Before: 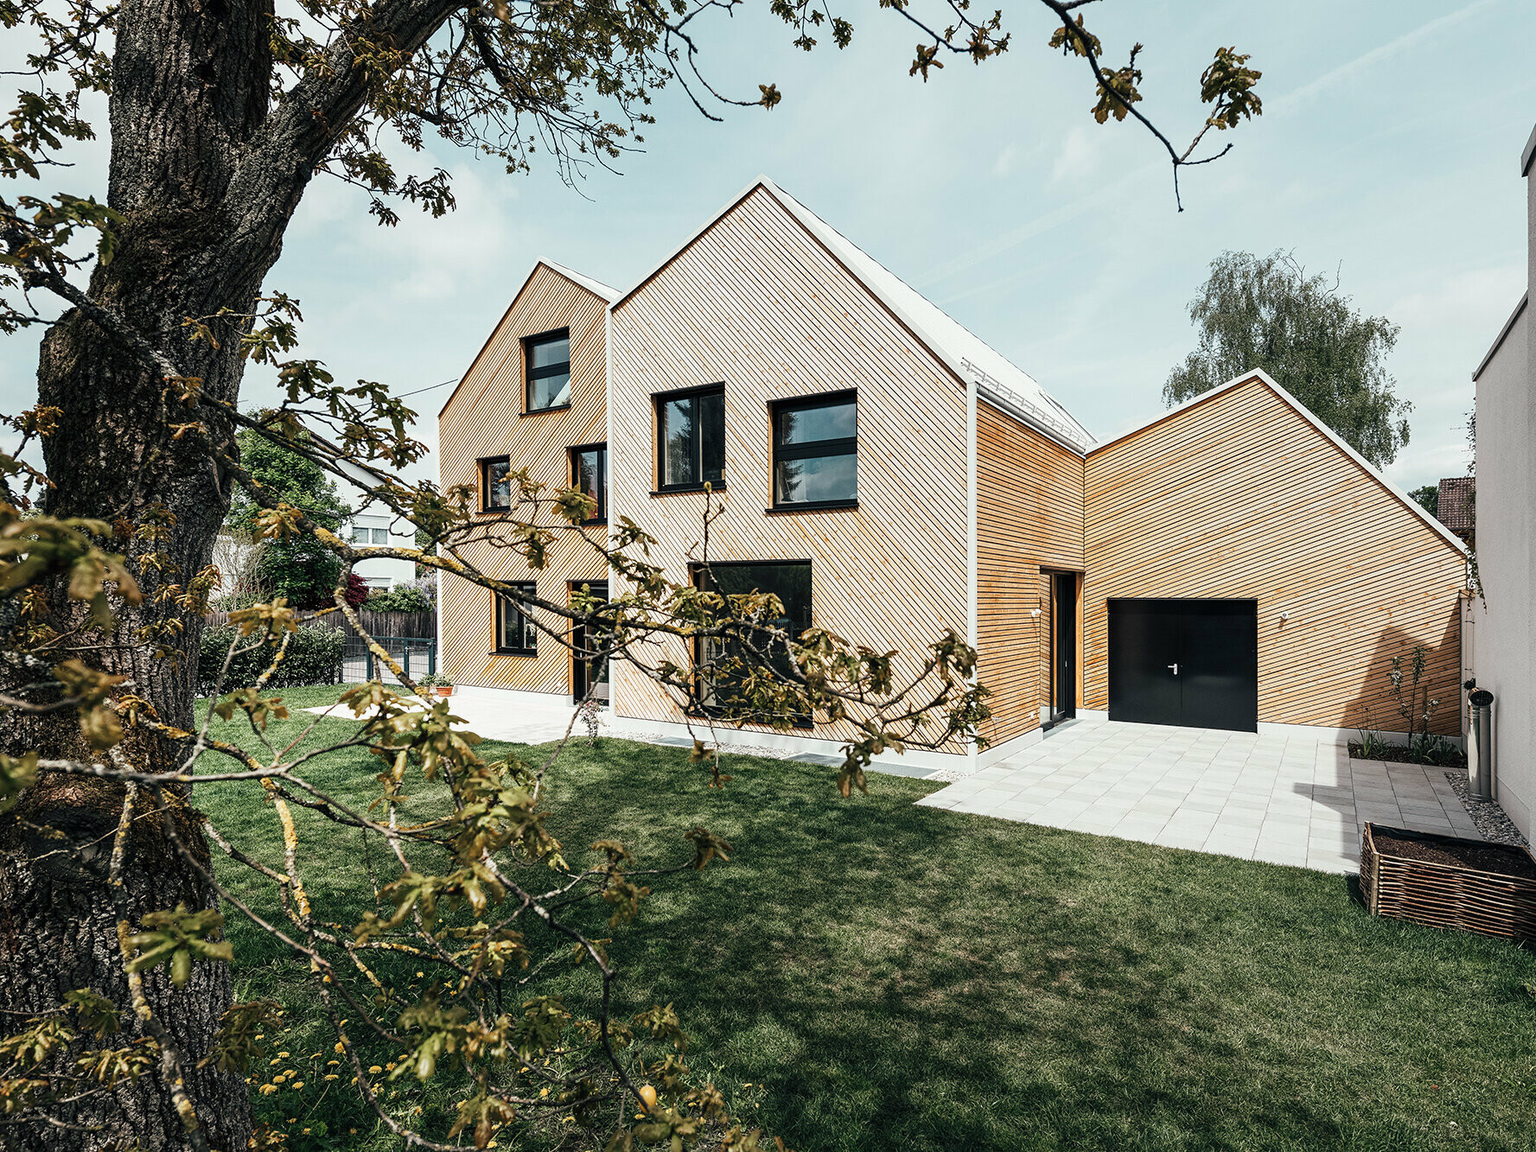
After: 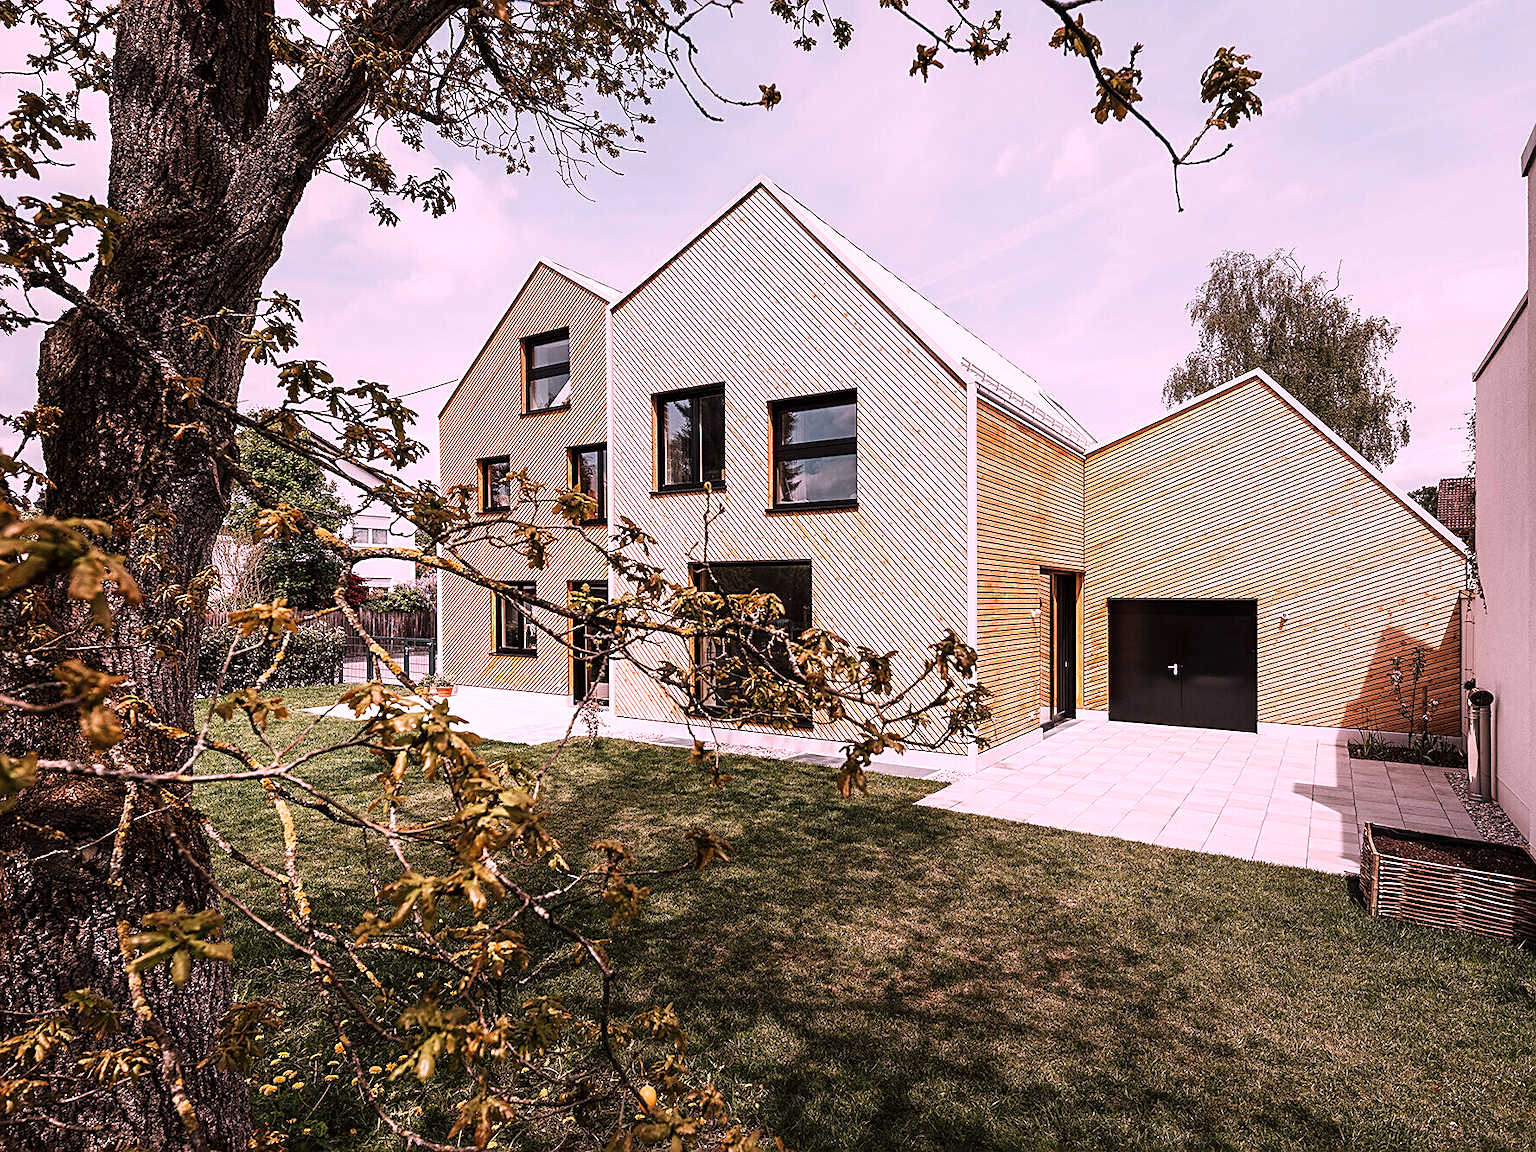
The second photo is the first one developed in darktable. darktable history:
sharpen: on, module defaults
white balance: red 1.188, blue 1.11
rgb levels: mode RGB, independent channels, levels [[0, 0.5, 1], [0, 0.521, 1], [0, 0.536, 1]]
